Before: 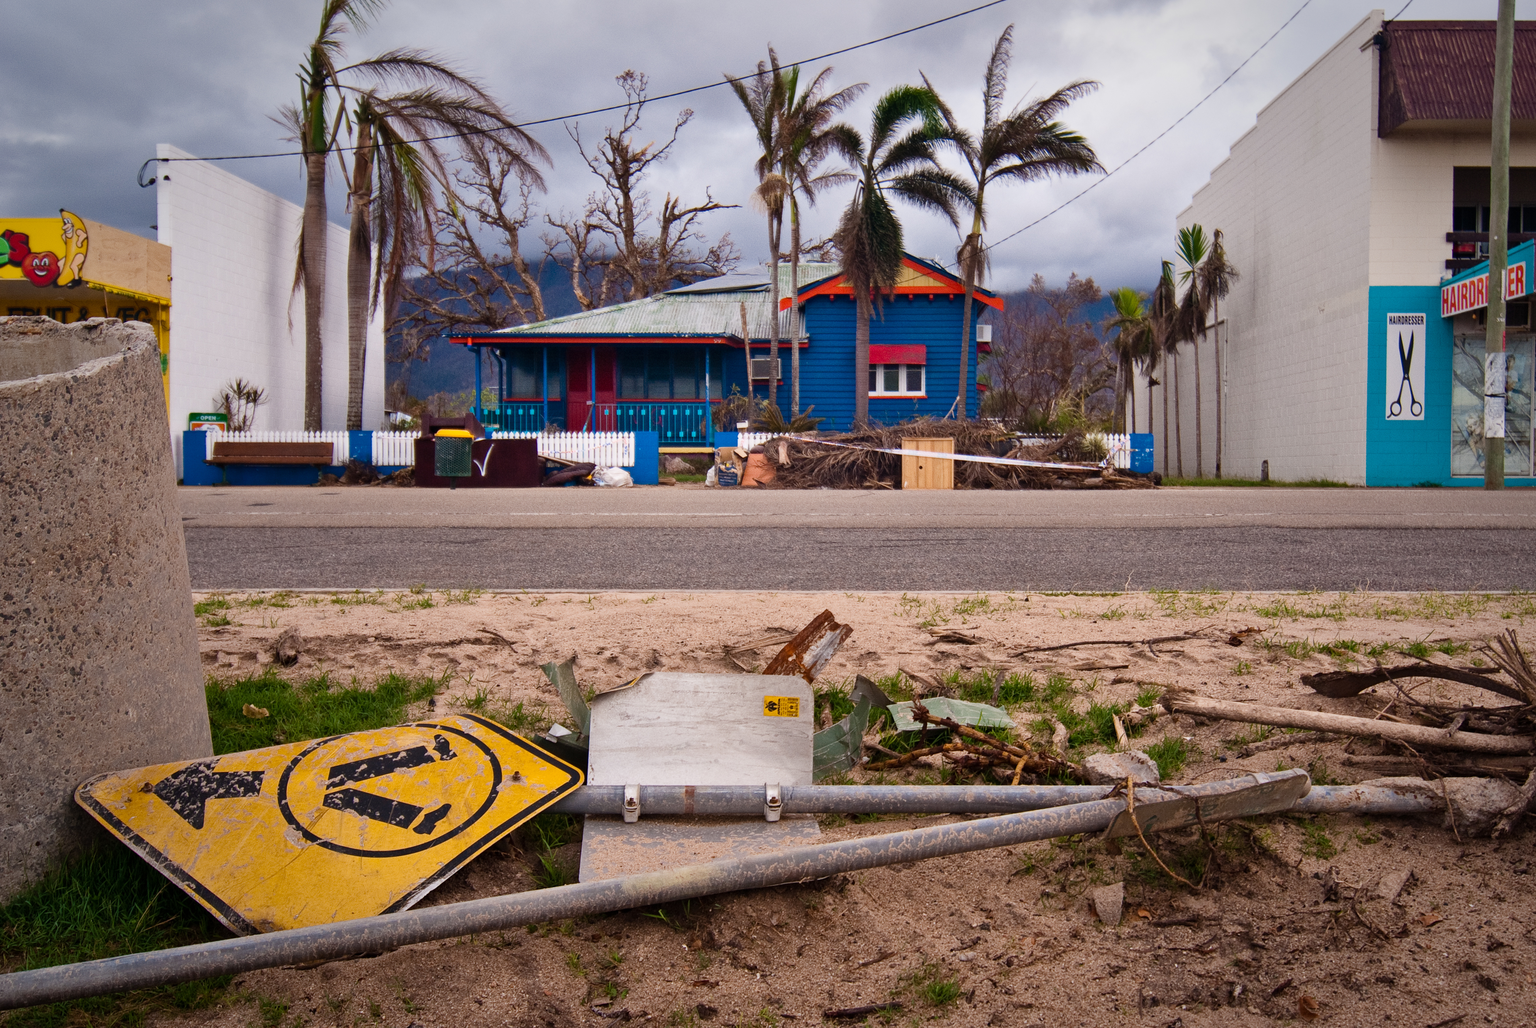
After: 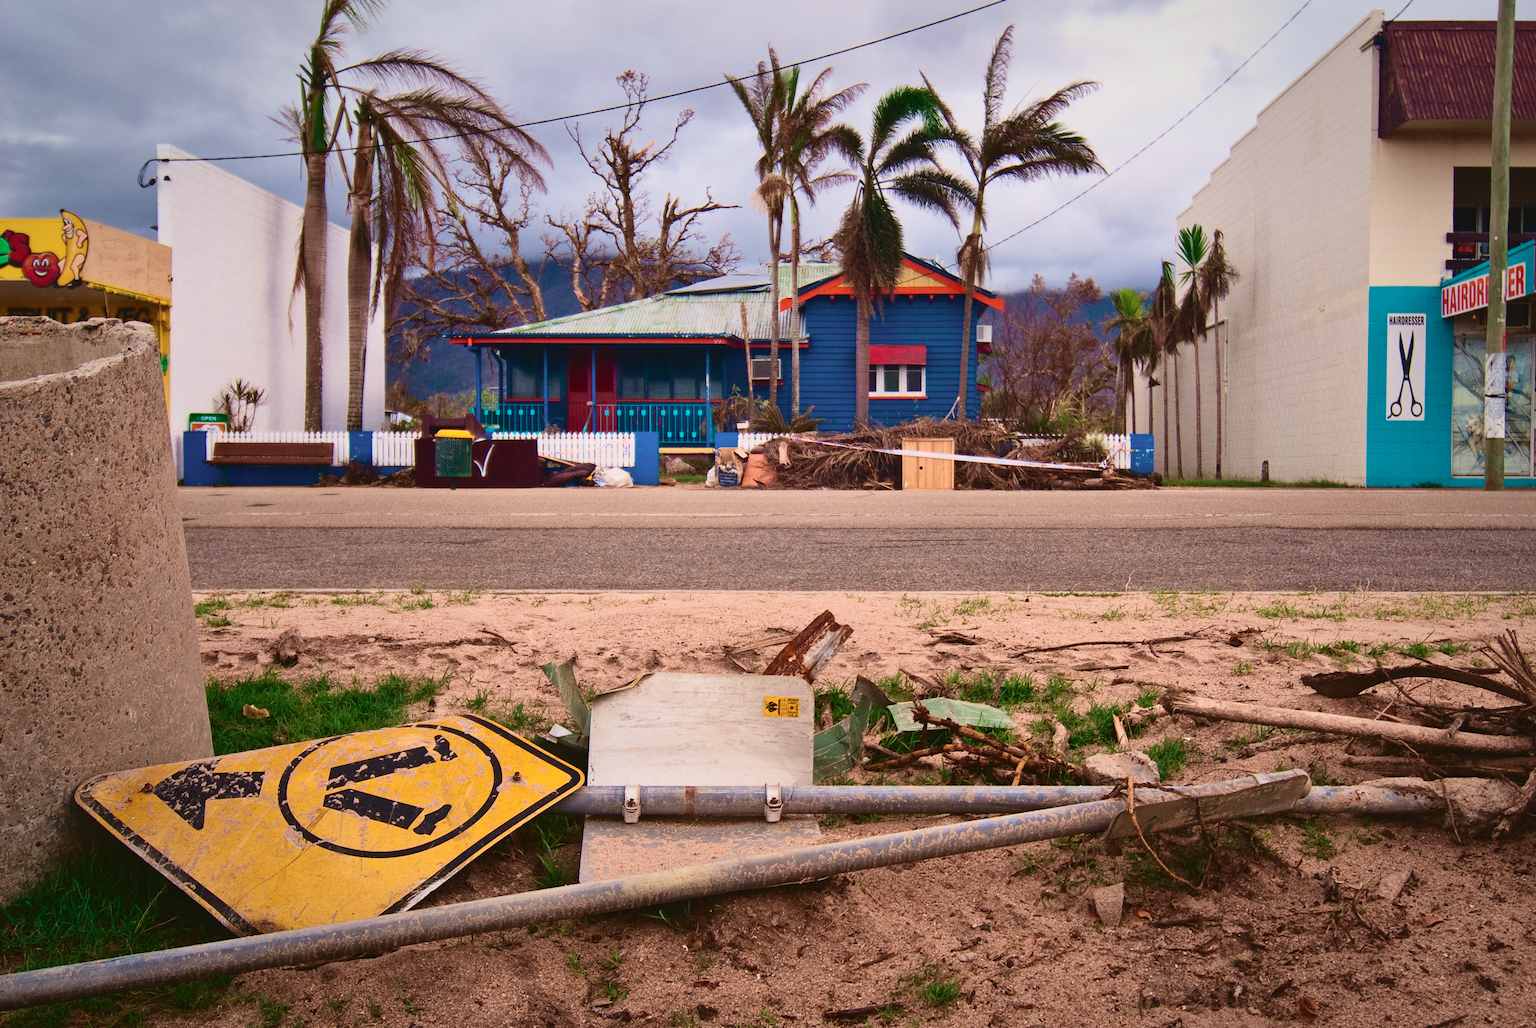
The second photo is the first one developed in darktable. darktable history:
velvia: on, module defaults
tone curve: curves: ch0 [(0, 0.049) (0.175, 0.178) (0.466, 0.498) (0.715, 0.767) (0.819, 0.851) (1, 0.961)]; ch1 [(0, 0) (0.437, 0.398) (0.476, 0.466) (0.505, 0.505) (0.534, 0.544) (0.595, 0.608) (0.641, 0.643) (1, 1)]; ch2 [(0, 0) (0.359, 0.379) (0.437, 0.44) (0.489, 0.495) (0.518, 0.537) (0.579, 0.579) (1, 1)], color space Lab, independent channels, preserve colors none
